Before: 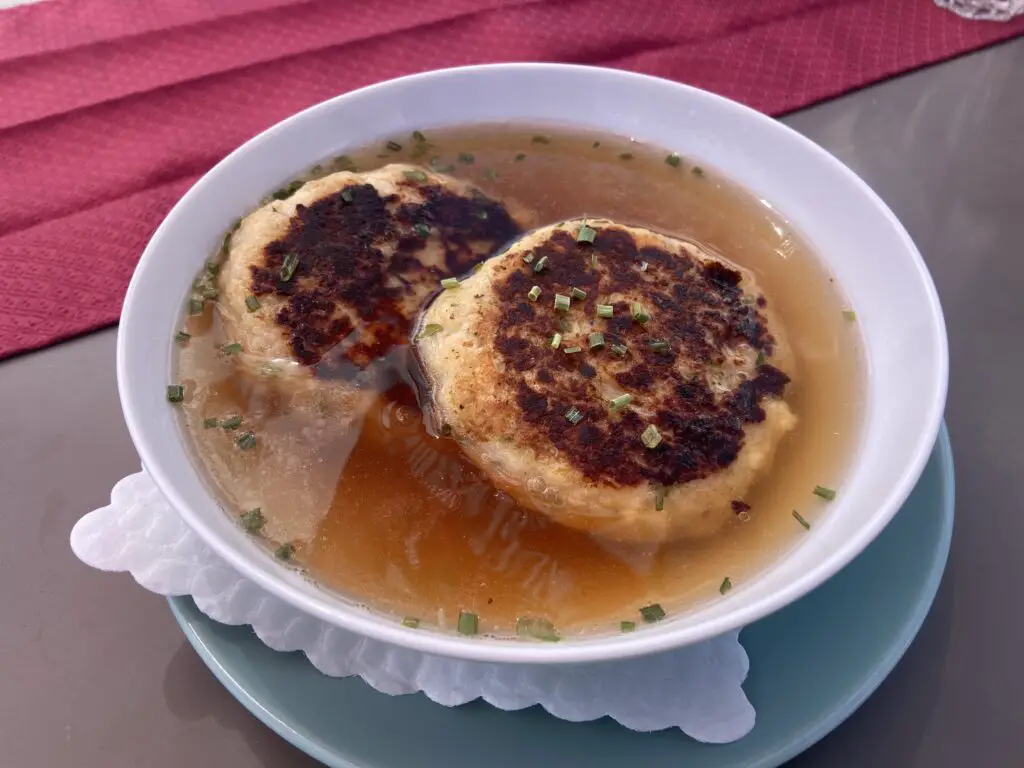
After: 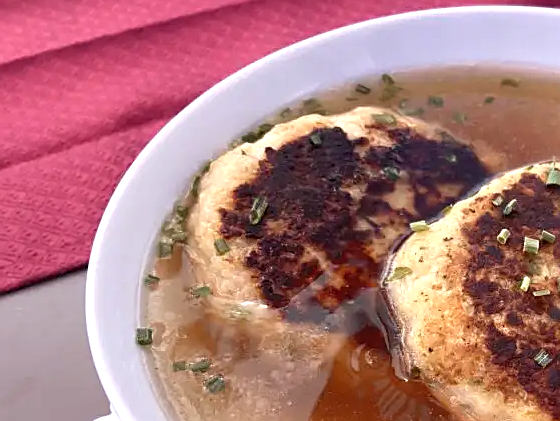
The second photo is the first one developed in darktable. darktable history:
exposure: black level correction 0, exposure 0.6 EV, compensate exposure bias true, compensate highlight preservation false
crop and rotate: left 3.047%, top 7.509%, right 42.236%, bottom 37.598%
sharpen: amount 0.478
